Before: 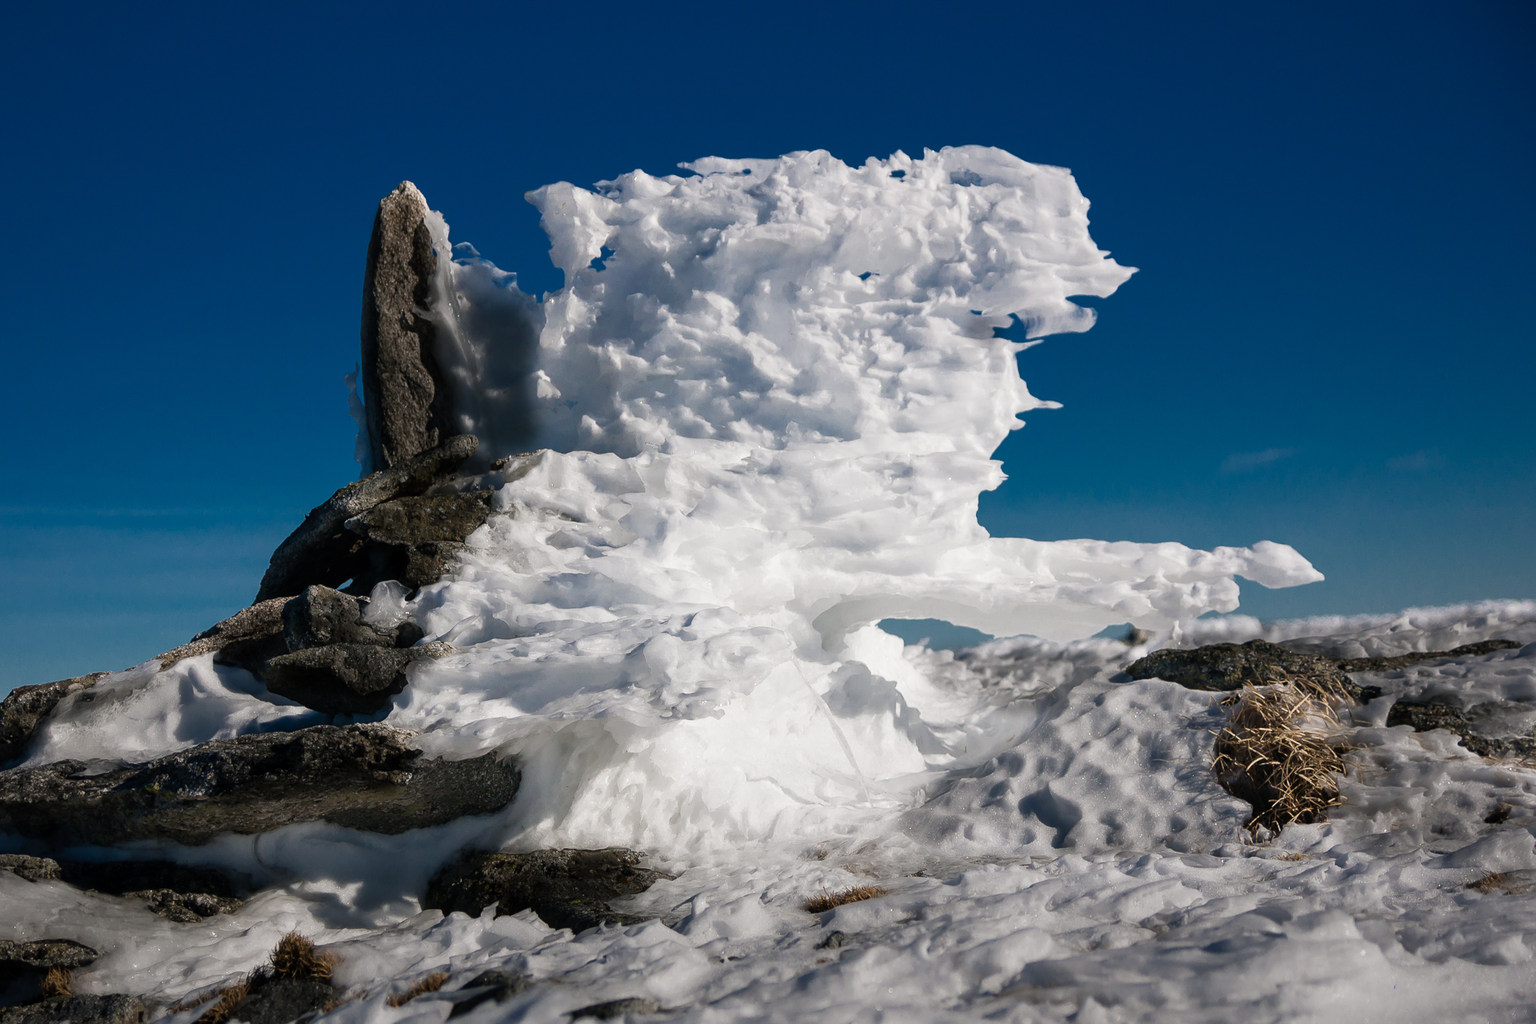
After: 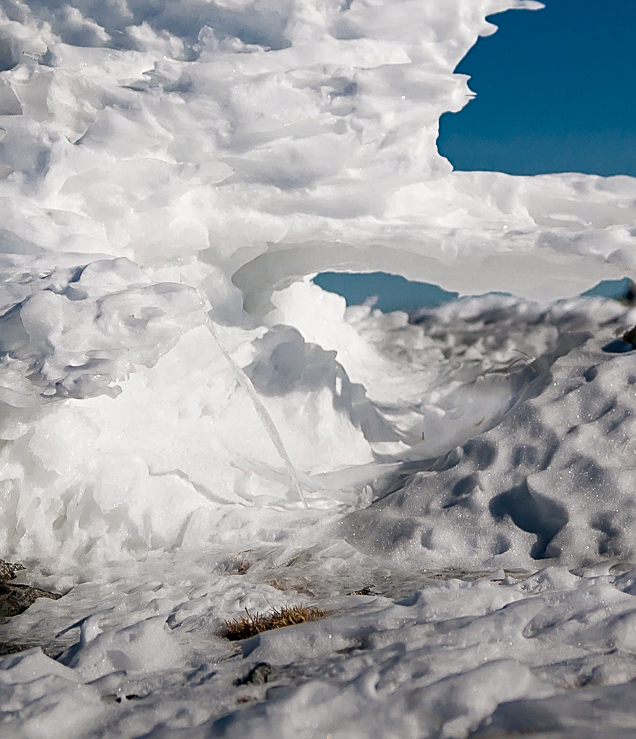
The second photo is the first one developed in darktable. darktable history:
crop: left 40.878%, top 39.176%, right 25.993%, bottom 3.081%
haze removal: compatibility mode true, adaptive false
sharpen: on, module defaults
